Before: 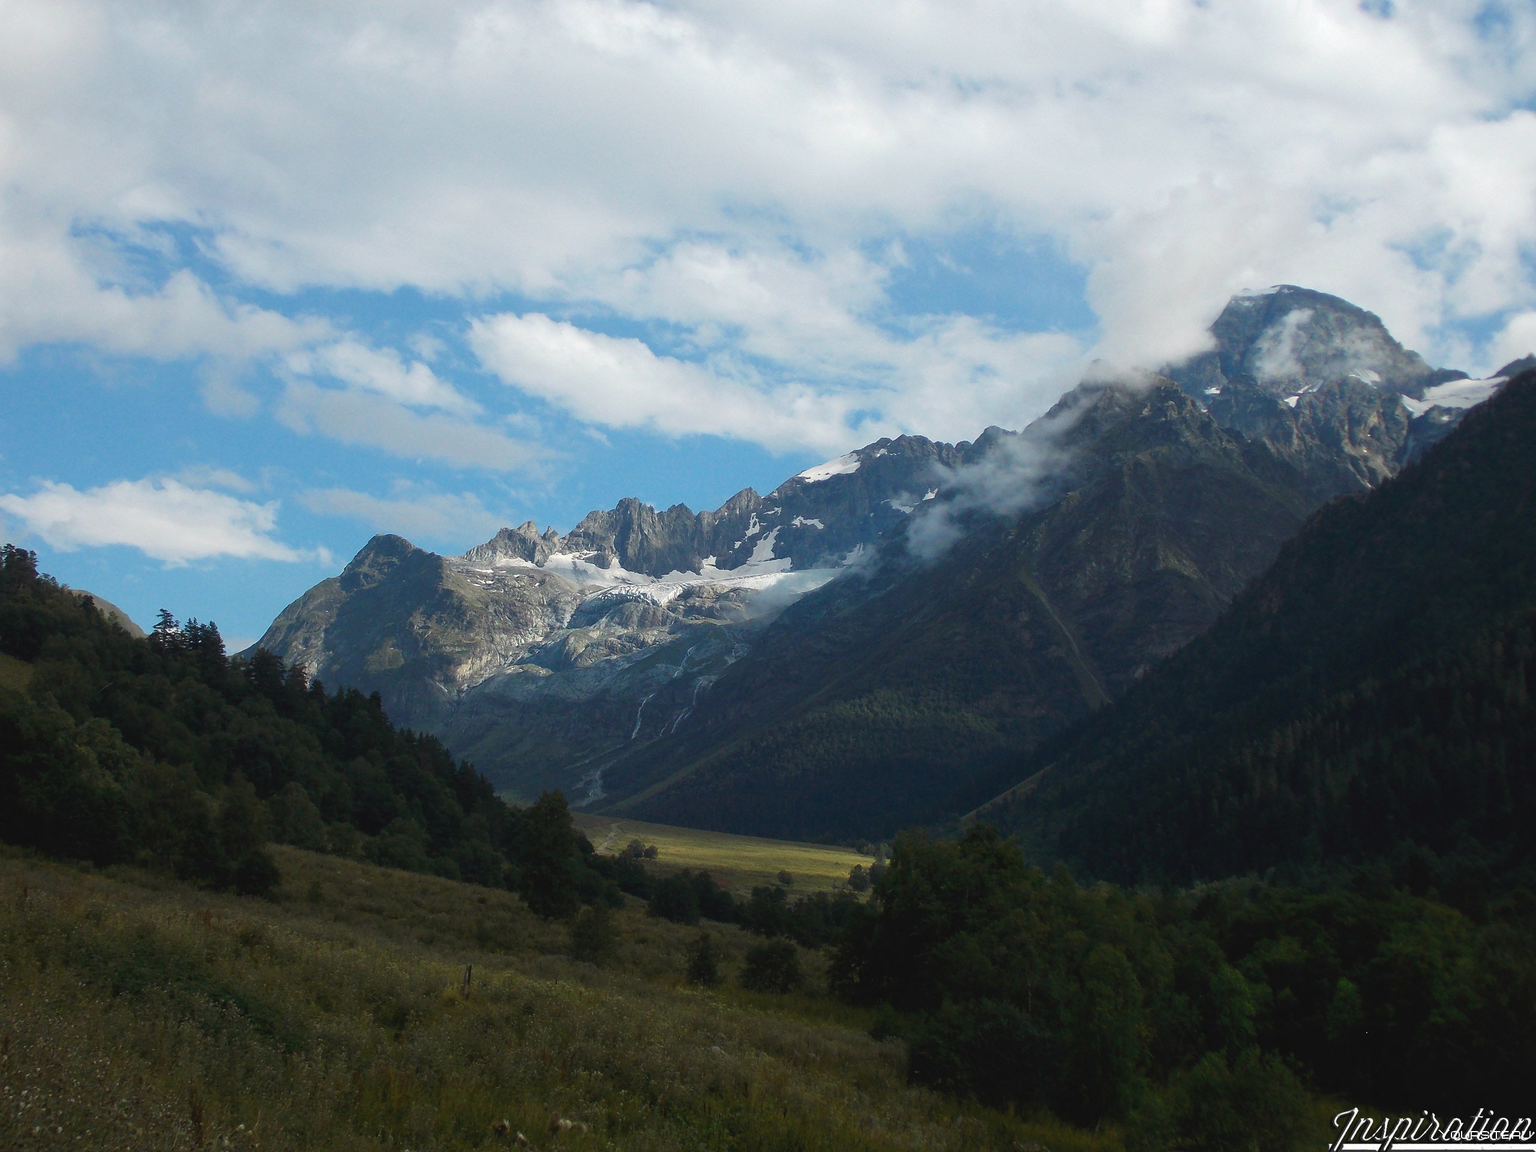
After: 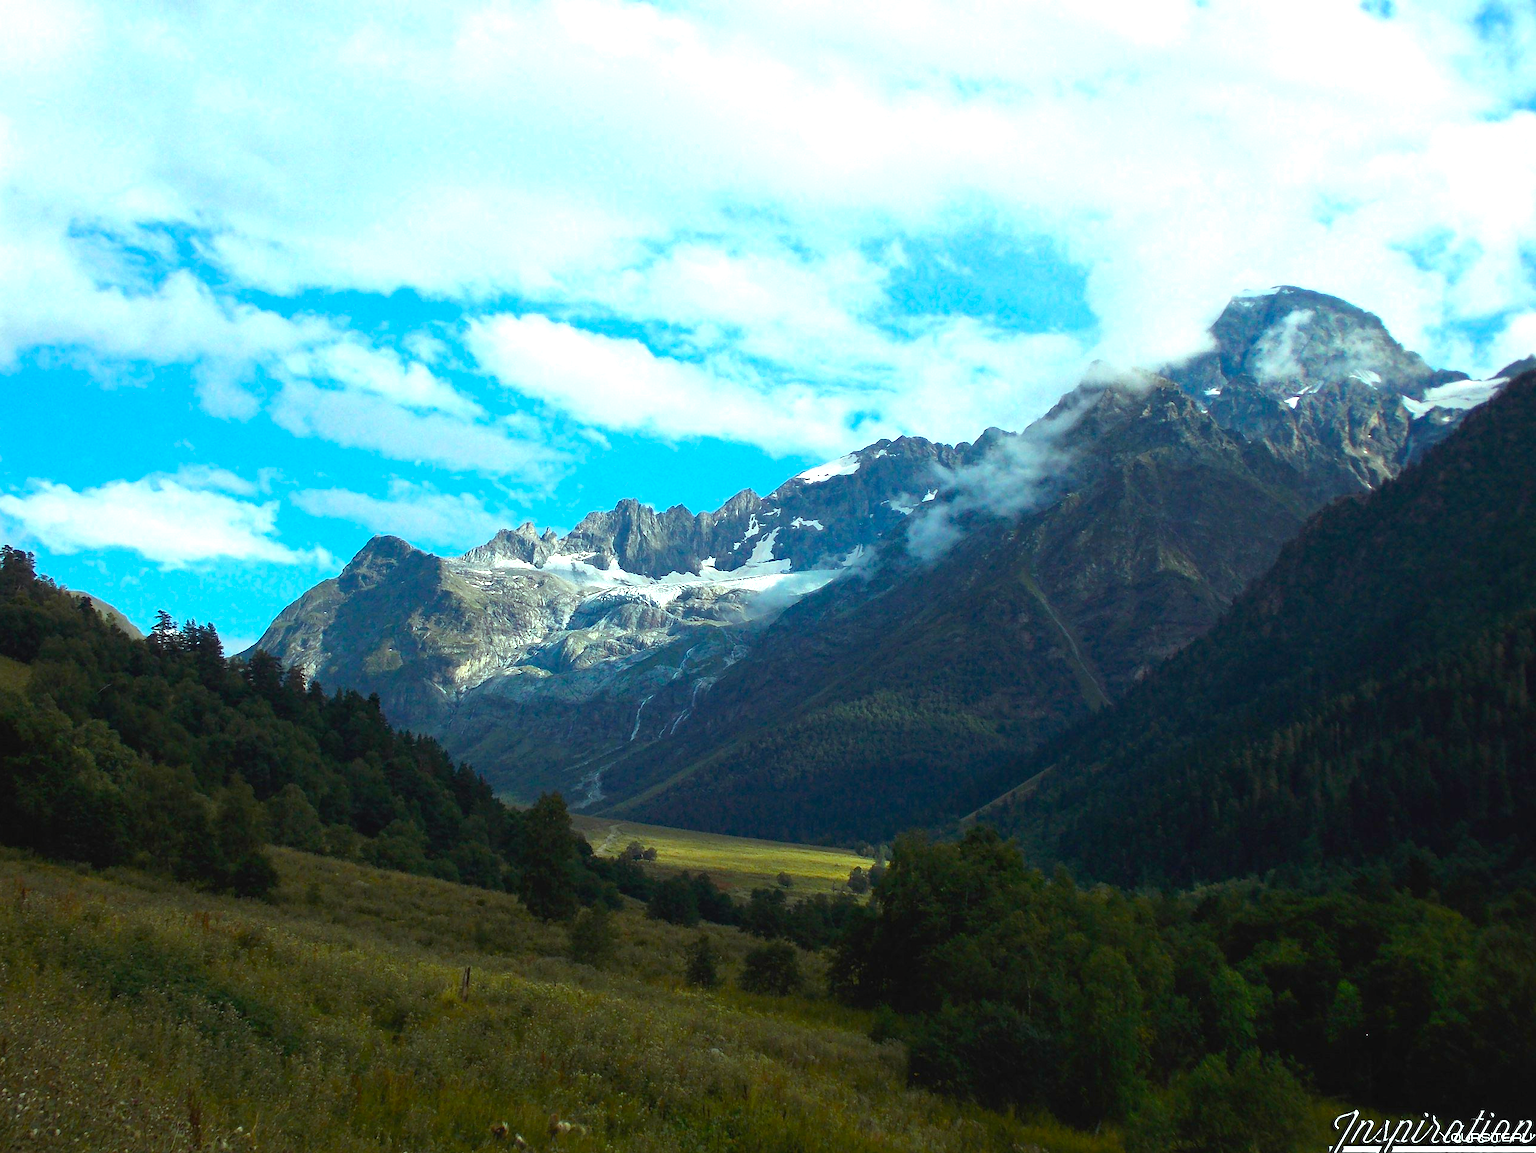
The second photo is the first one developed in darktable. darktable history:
exposure: black level correction 0.001, exposure 0.673 EV, compensate exposure bias true, compensate highlight preservation false
crop and rotate: left 0.163%, bottom 0.012%
haze removal: compatibility mode true, adaptive false
color balance rgb: highlights gain › luminance 19.778%, highlights gain › chroma 2.718%, highlights gain › hue 172.71°, perceptual saturation grading › global saturation 25.719%
